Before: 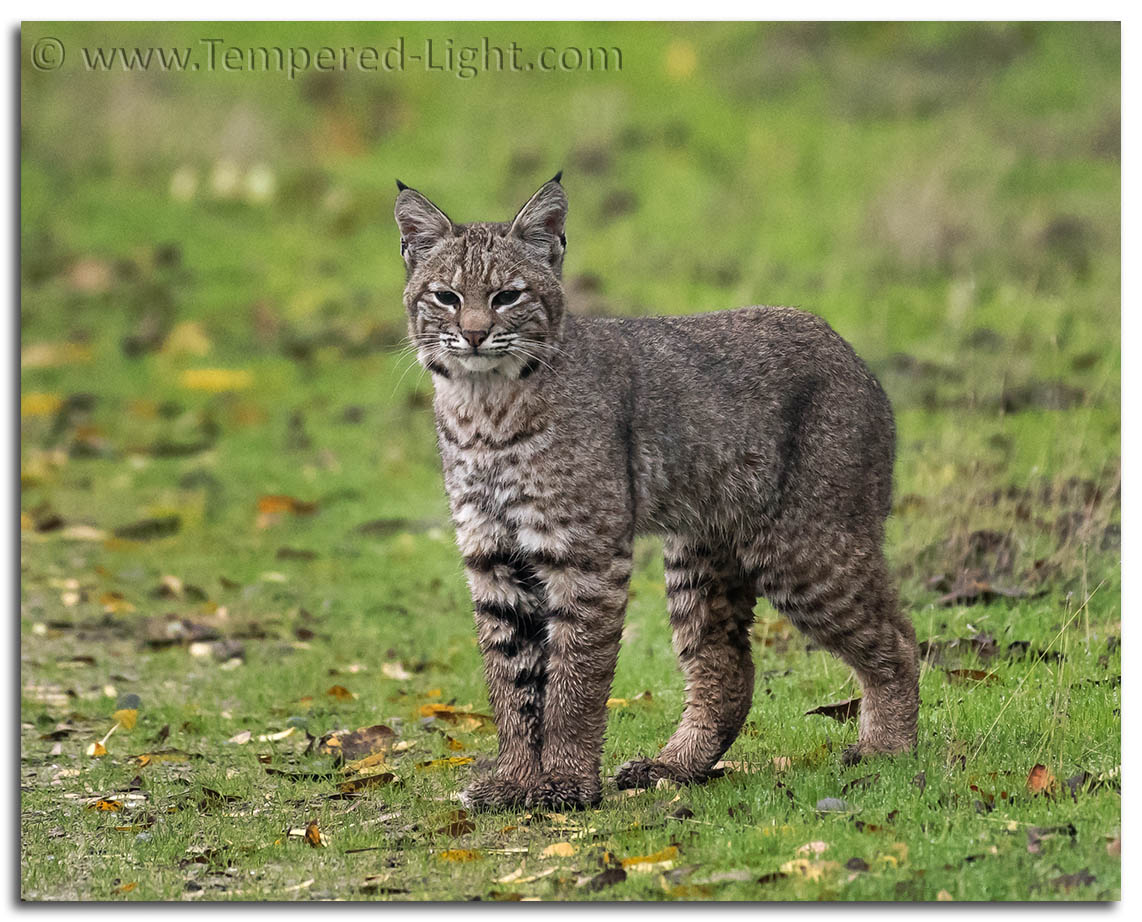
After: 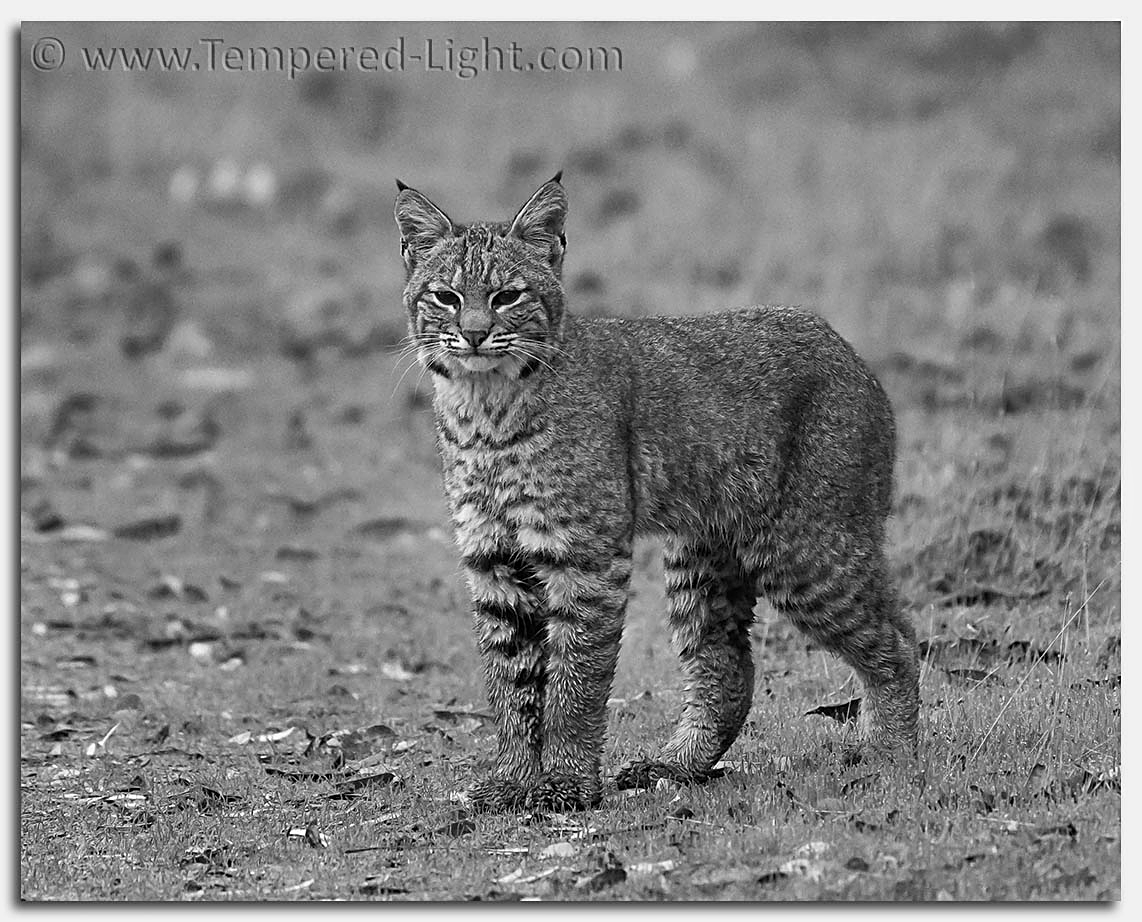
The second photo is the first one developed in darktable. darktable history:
monochrome: a 73.58, b 64.21
sharpen: on, module defaults
